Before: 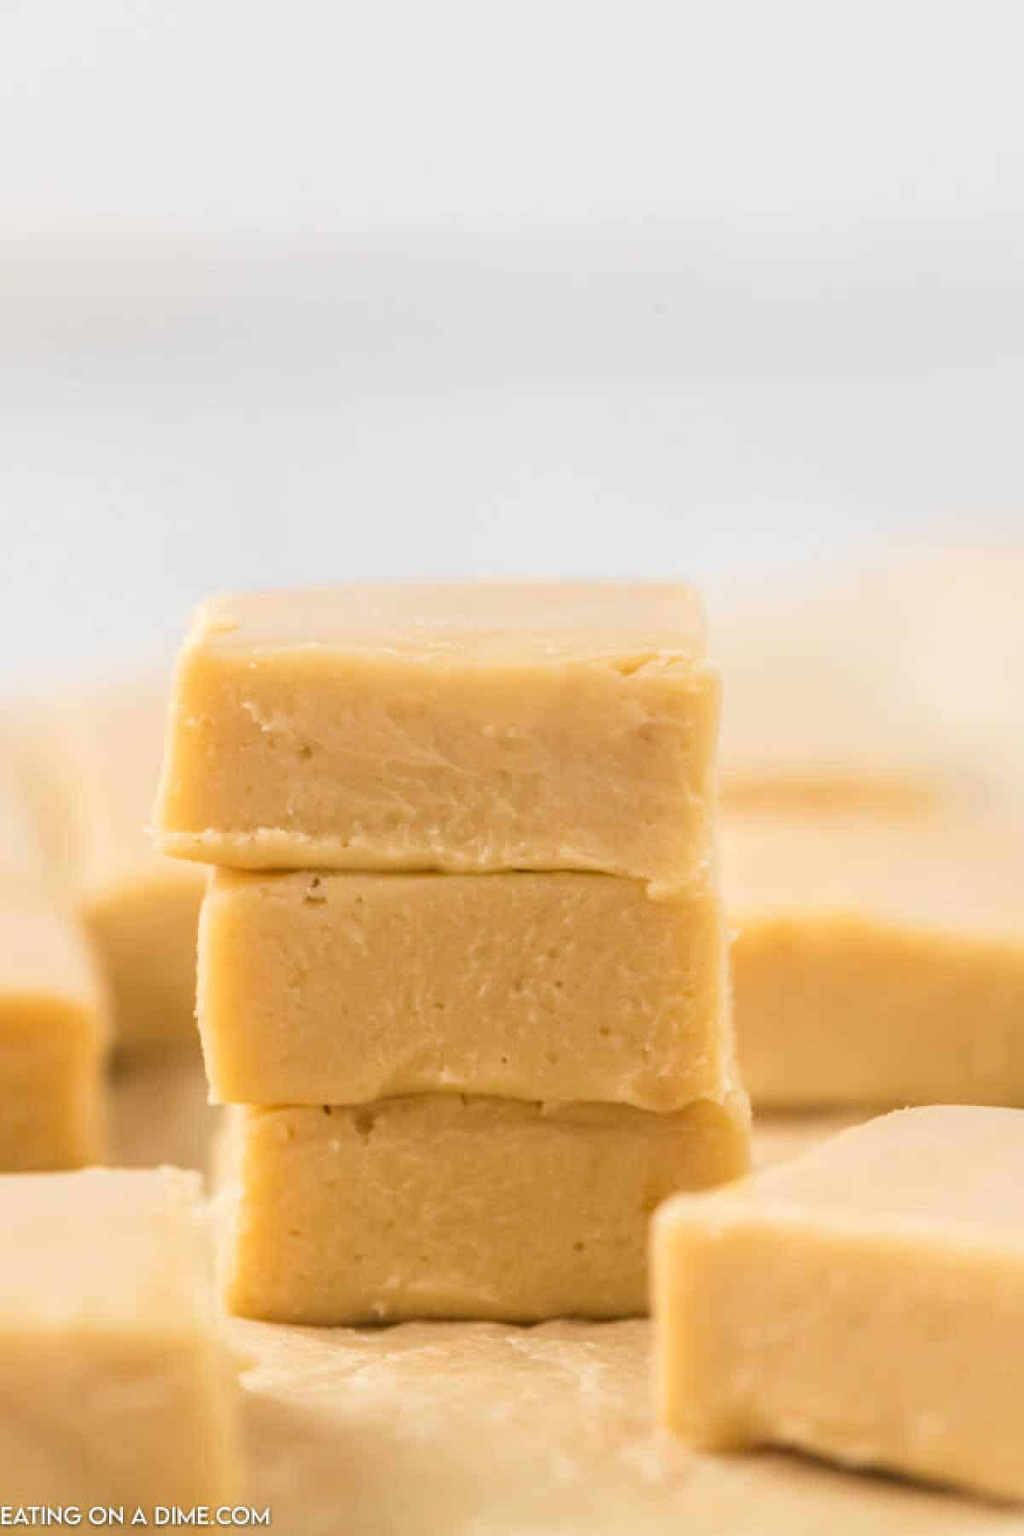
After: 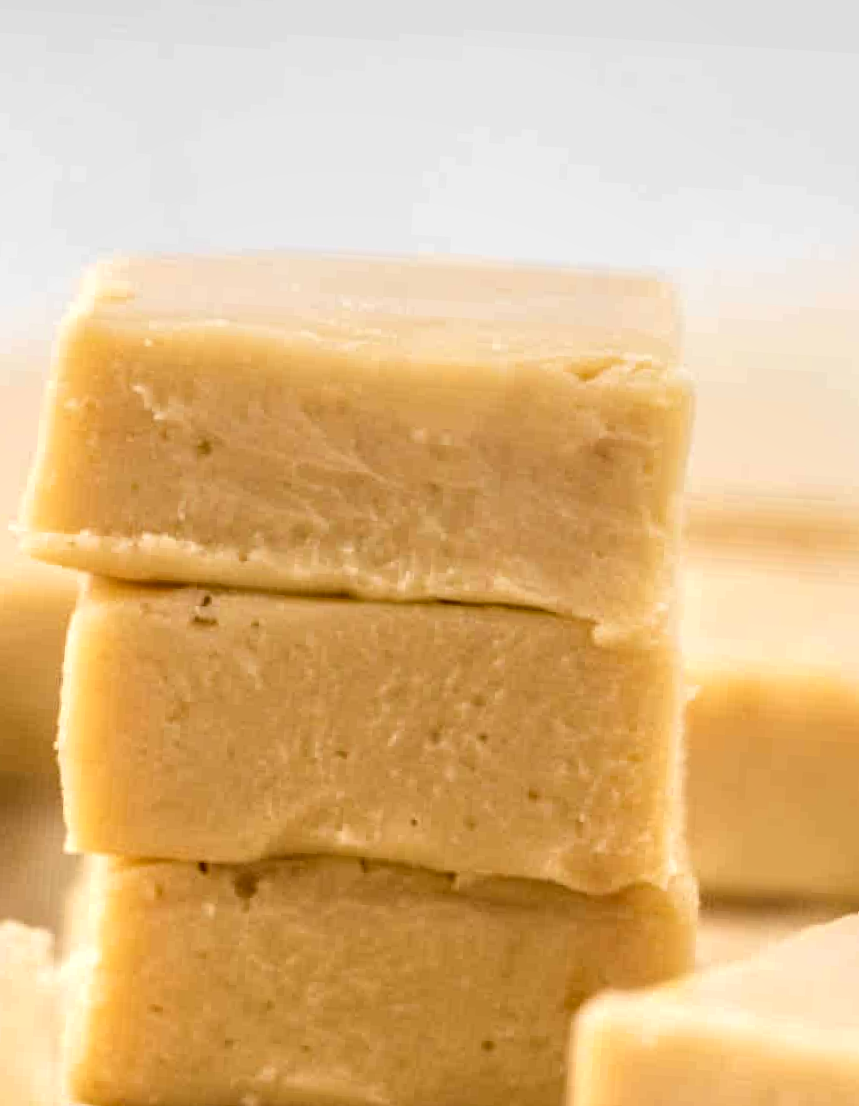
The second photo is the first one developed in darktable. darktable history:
crop and rotate: angle -3.53°, left 9.722%, top 20.9%, right 12.16%, bottom 12.077%
local contrast: detail 150%
